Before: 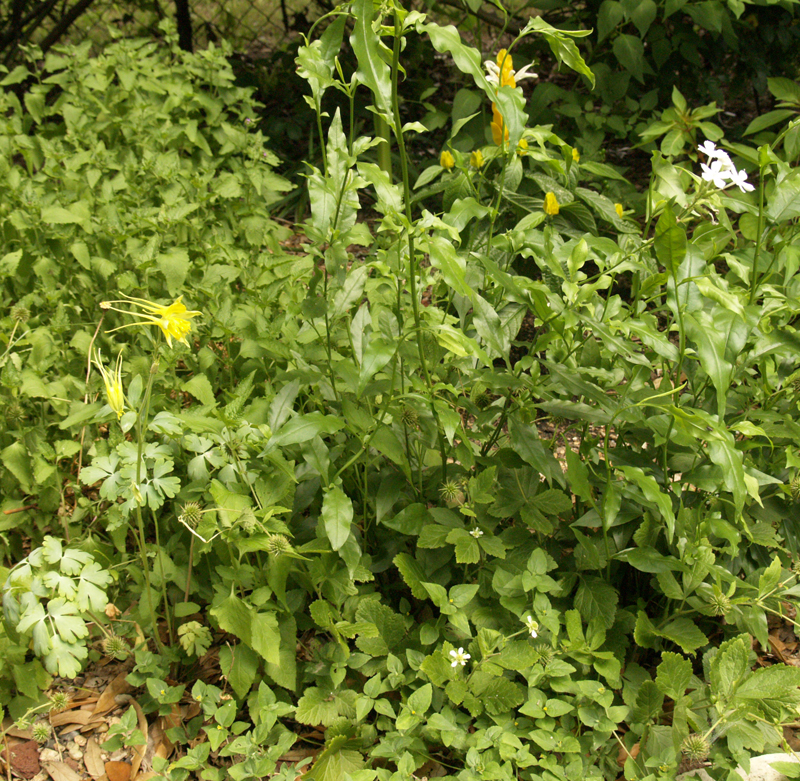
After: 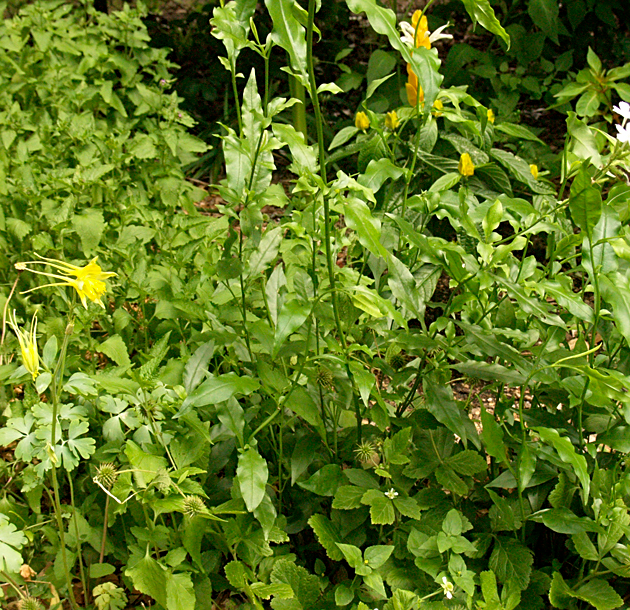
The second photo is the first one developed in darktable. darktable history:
crop and rotate: left 10.77%, top 5.1%, right 10.41%, bottom 16.76%
sharpen: on, module defaults
